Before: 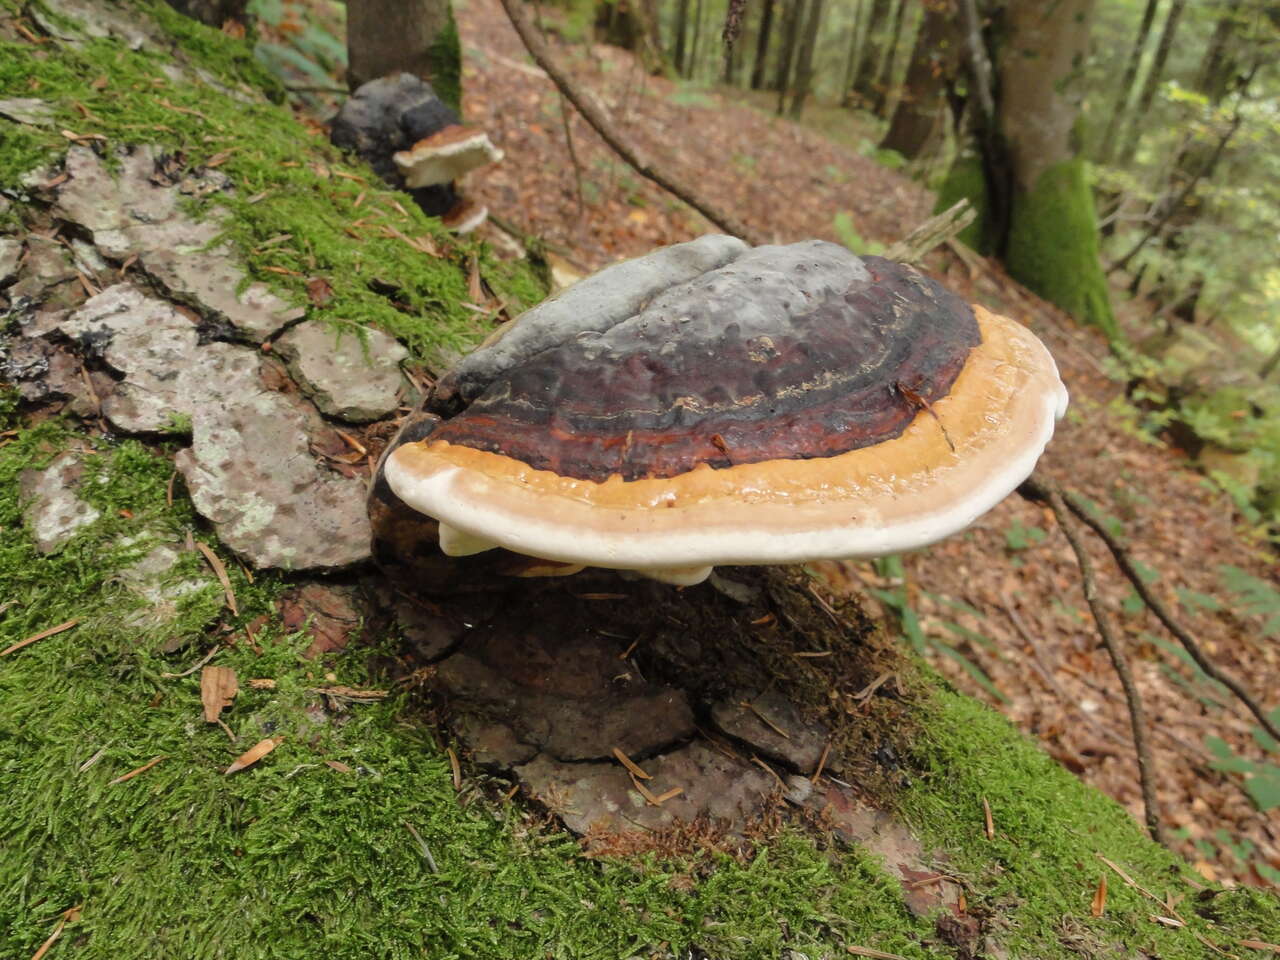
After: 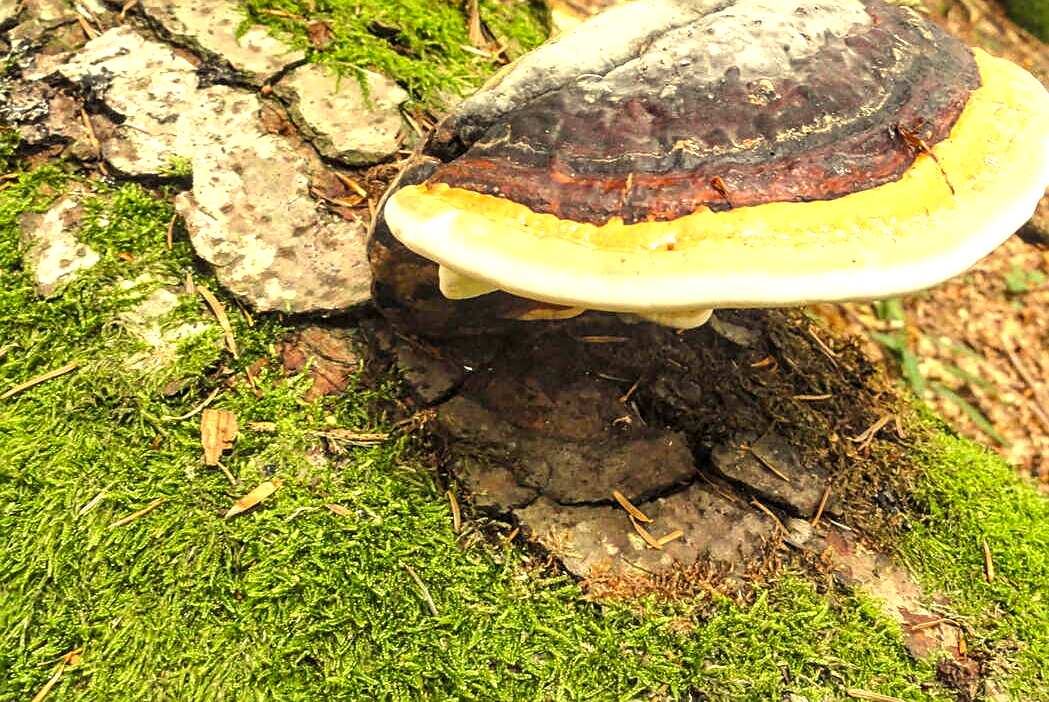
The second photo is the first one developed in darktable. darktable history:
crop: top 26.821%, right 17.995%
exposure: black level correction 0, exposure 1.001 EV, compensate highlight preservation false
levels: levels [0, 0.476, 0.951]
shadows and highlights: radius 127.97, shadows 30.3, highlights -31.03, low approximation 0.01, soften with gaussian
sharpen: on, module defaults
color correction: highlights a* 2.73, highlights b* 23.3
local contrast: detail 130%
